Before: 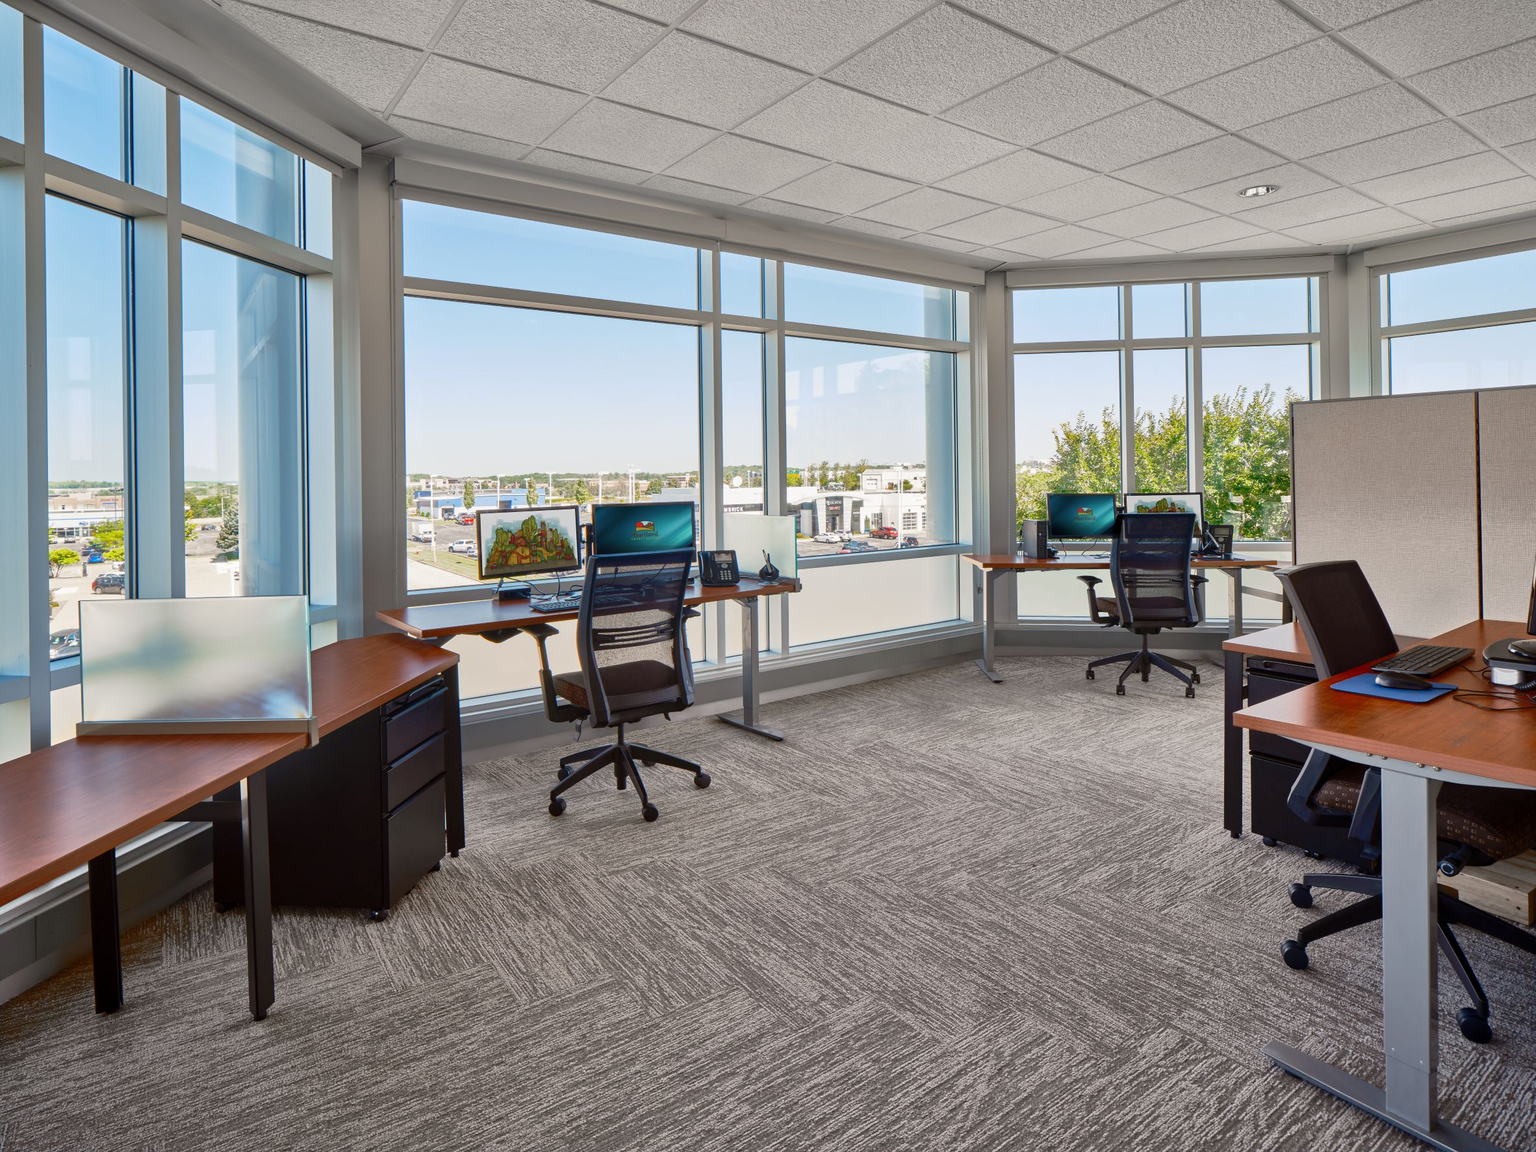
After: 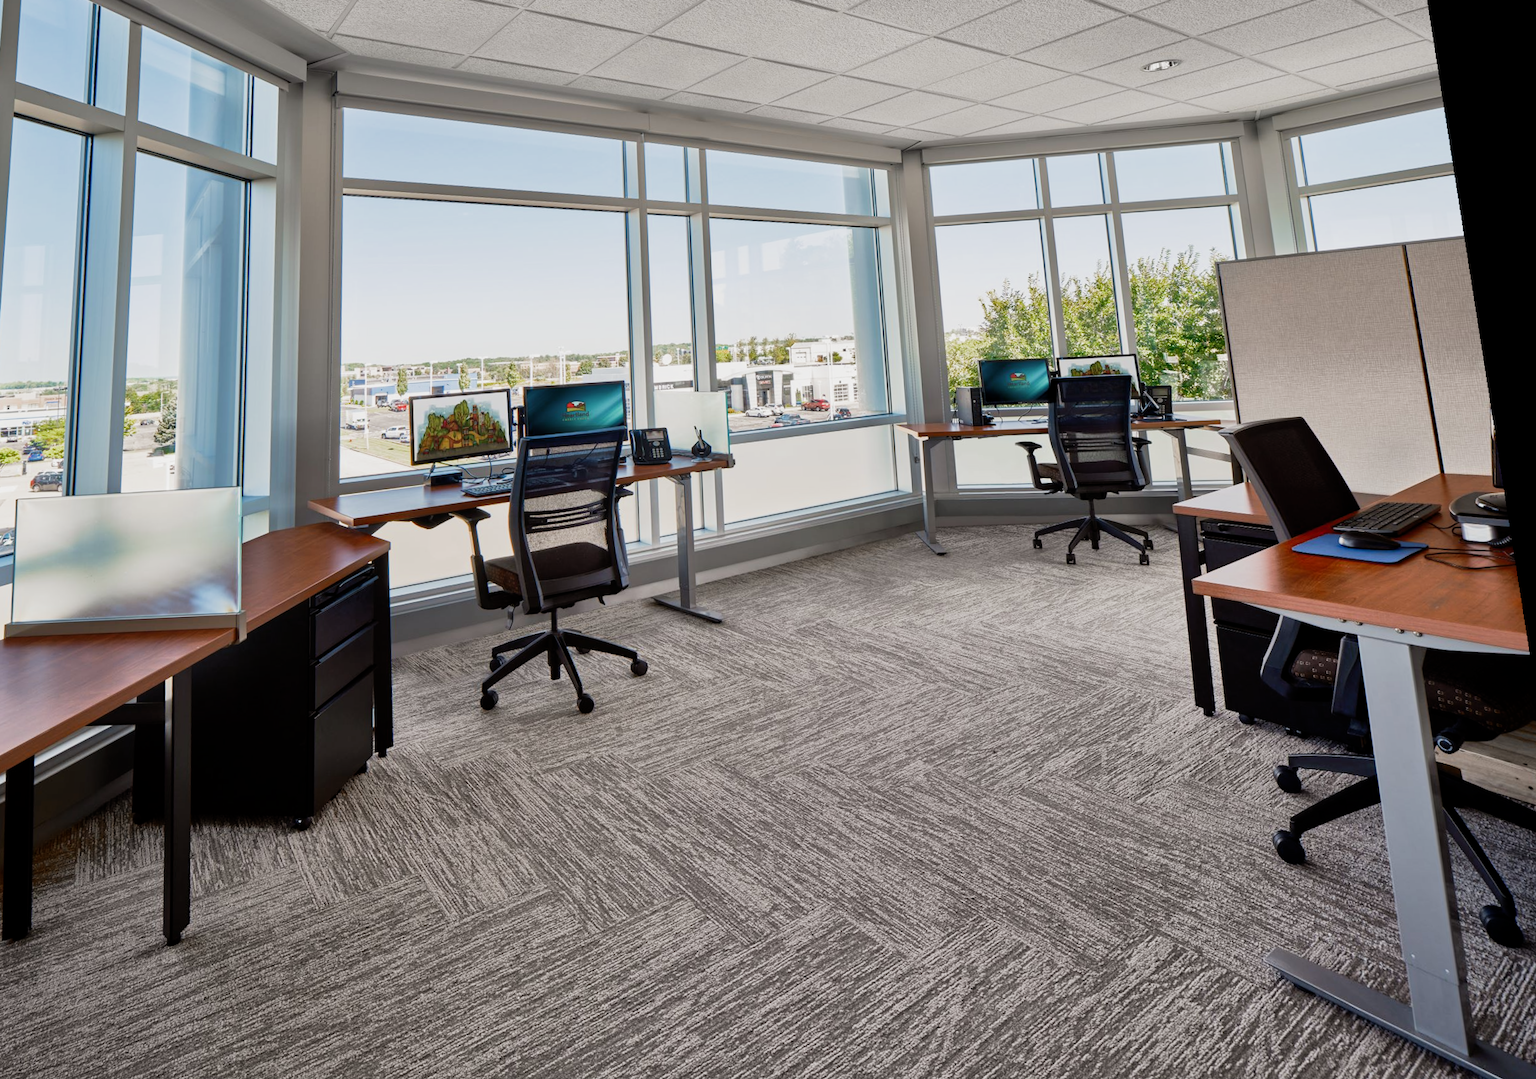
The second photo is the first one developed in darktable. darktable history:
exposure: exposure 0.236 EV, compensate highlight preservation false
crop and rotate: angle 1.96°, left 5.673%, top 5.673%
rotate and perspective: rotation 0.128°, lens shift (vertical) -0.181, lens shift (horizontal) -0.044, shear 0.001, automatic cropping off
filmic rgb: middle gray luminance 21.73%, black relative exposure -14 EV, white relative exposure 2.96 EV, threshold 6 EV, target black luminance 0%, hardness 8.81, latitude 59.69%, contrast 1.208, highlights saturation mix 5%, shadows ↔ highlights balance 41.6%, add noise in highlights 0, color science v3 (2019), use custom middle-gray values true, iterations of high-quality reconstruction 0, contrast in highlights soft, enable highlight reconstruction true
